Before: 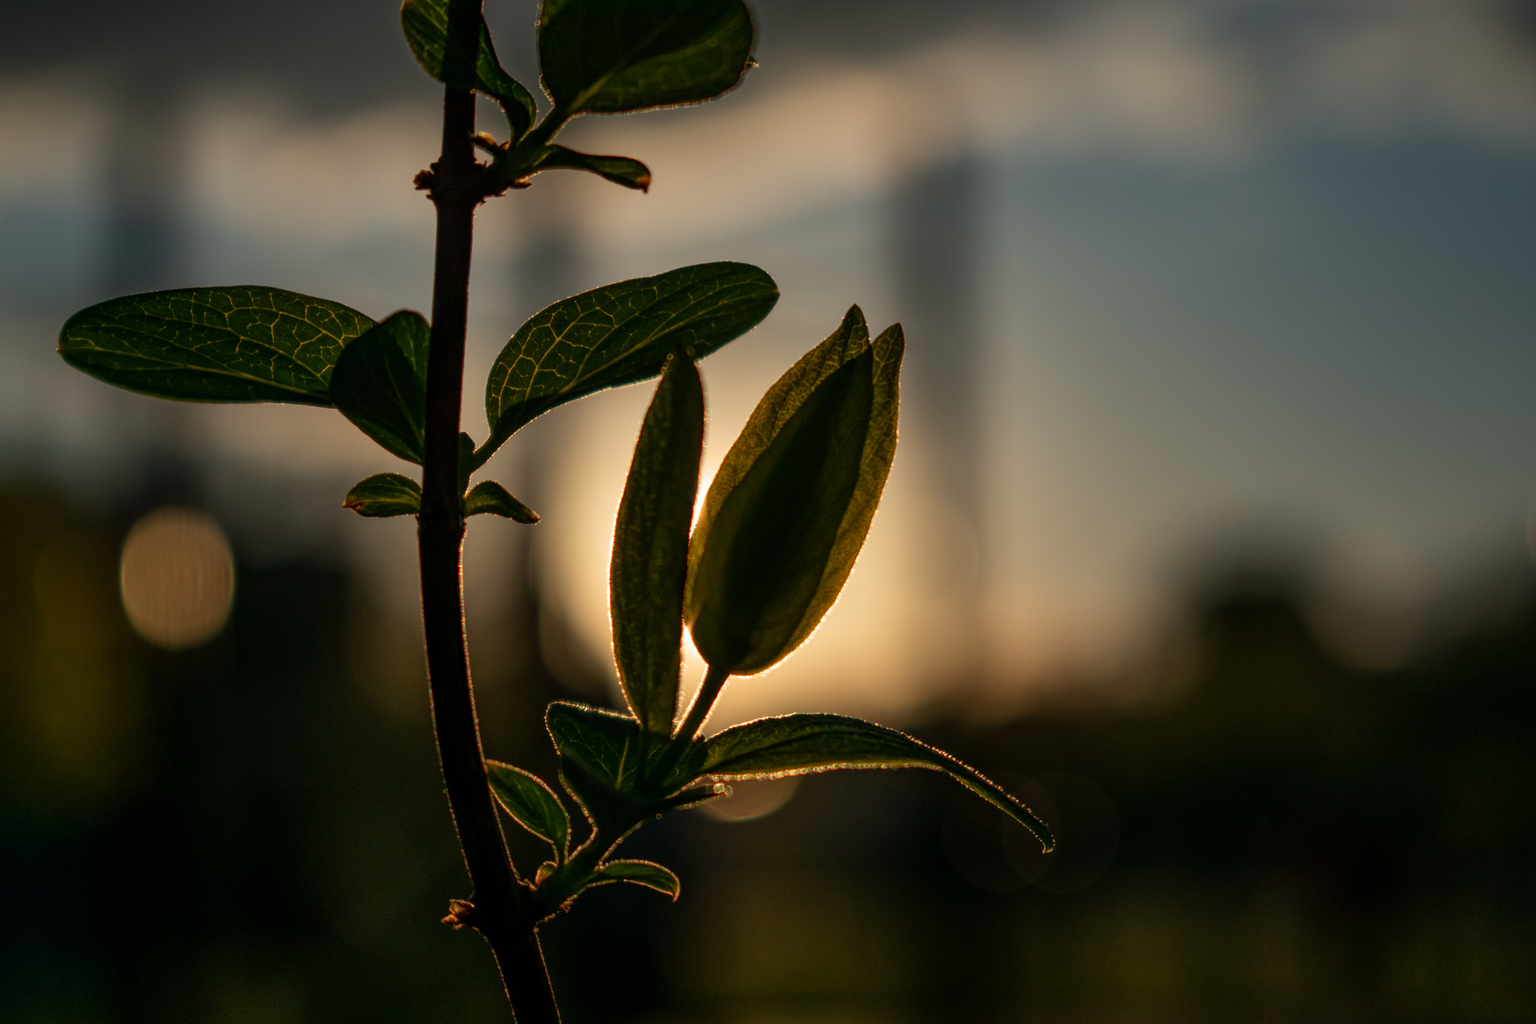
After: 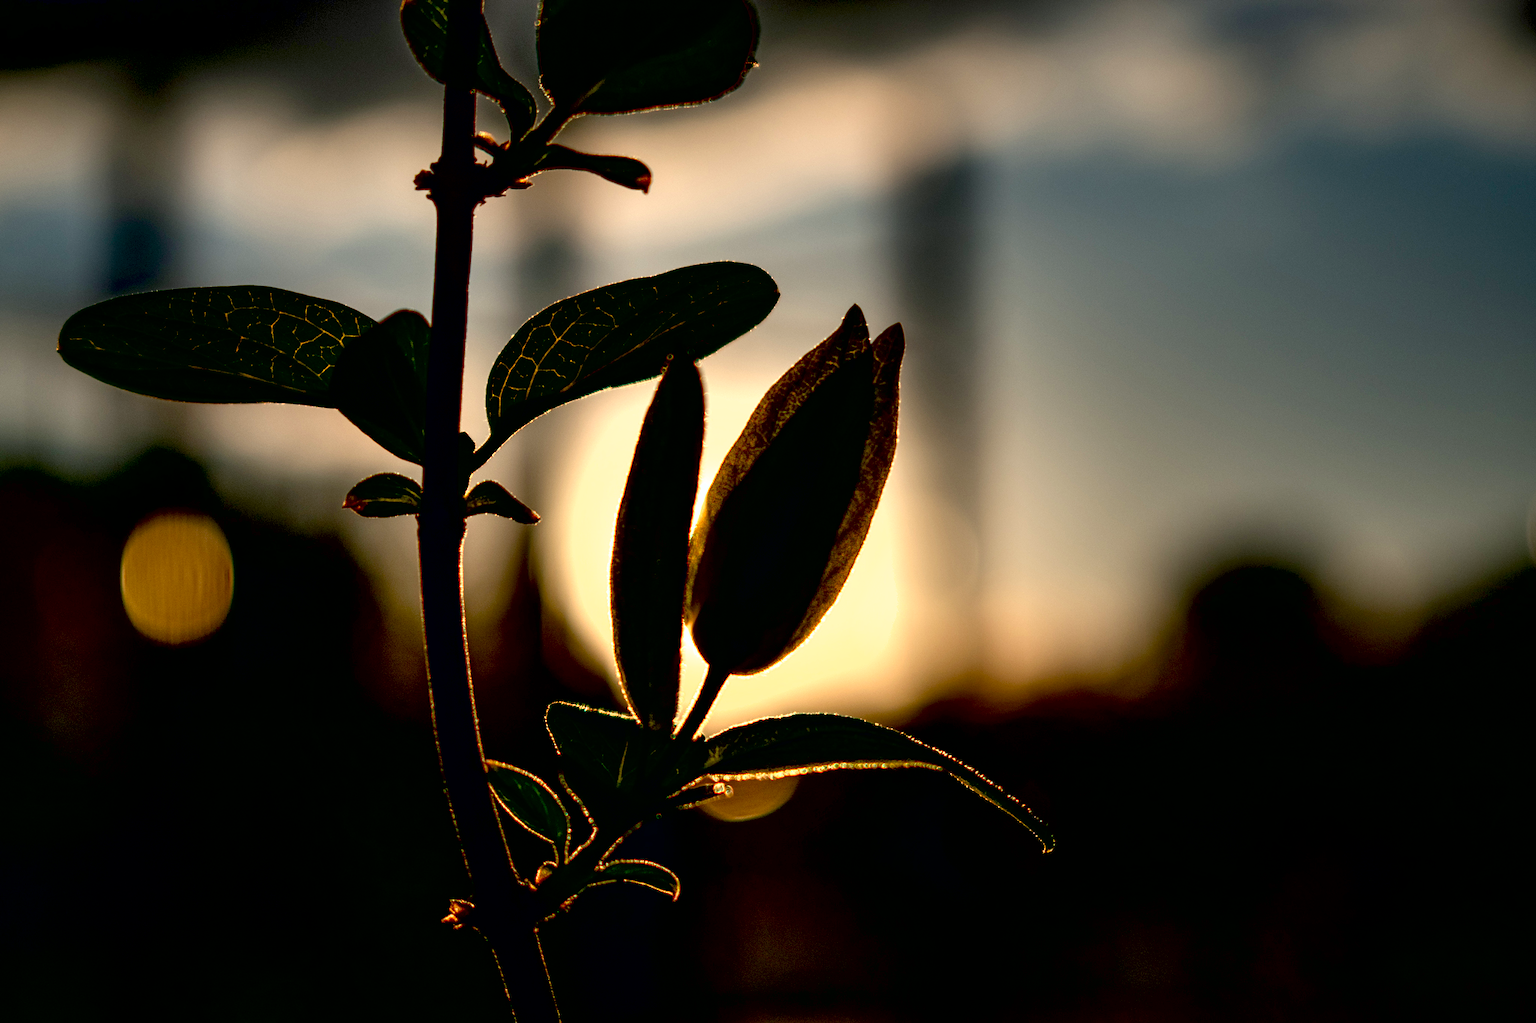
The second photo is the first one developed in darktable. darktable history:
exposure: black level correction 0.026, exposure 0.18 EV, compensate highlight preservation false
contrast equalizer: octaves 7, y [[0.6 ×6], [0.55 ×6], [0 ×6], [0 ×6], [0 ×6]]
shadows and highlights: shadows -21.03, highlights 99.68, soften with gaussian
